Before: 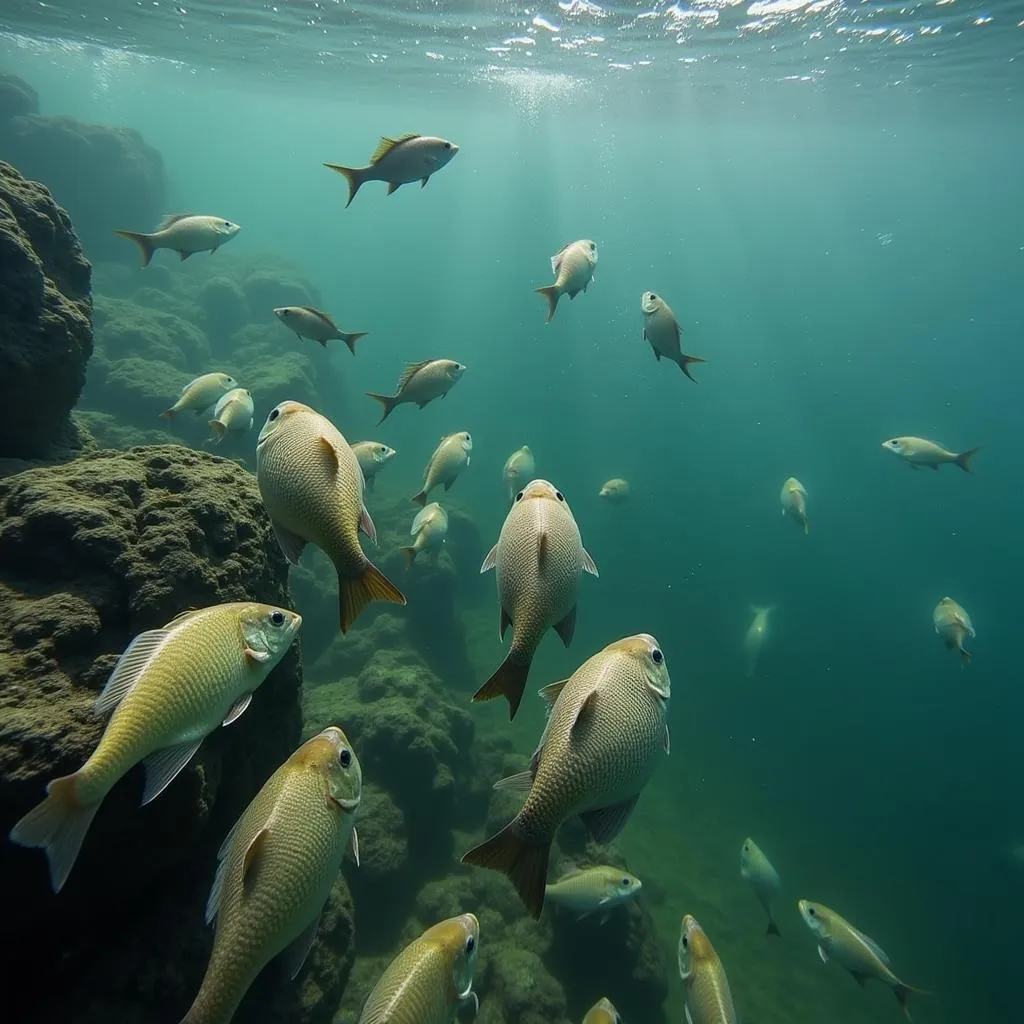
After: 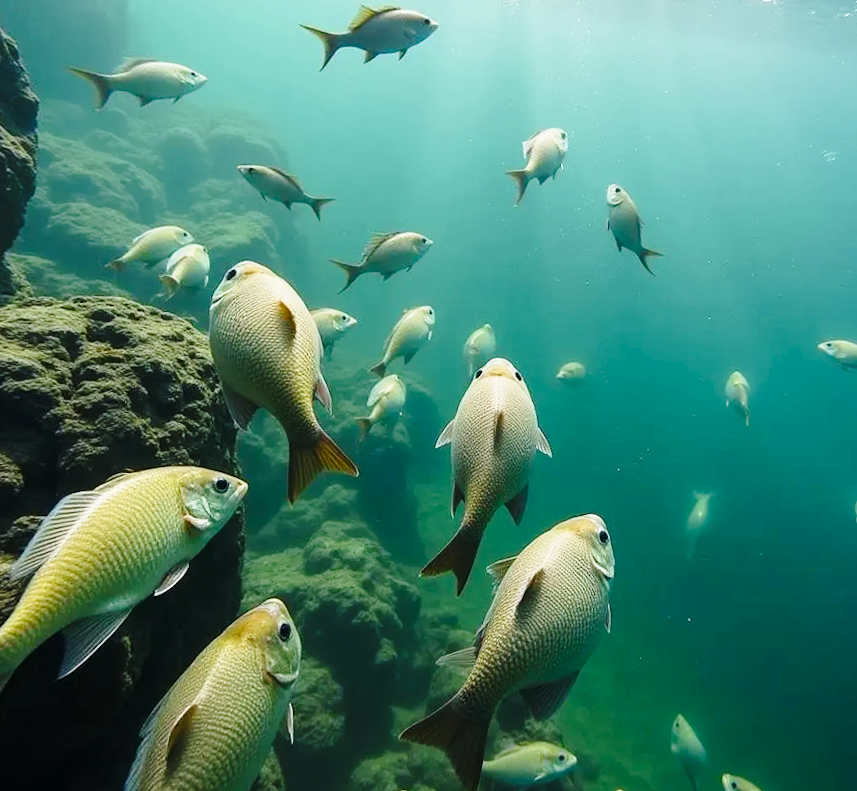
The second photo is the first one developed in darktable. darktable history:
color zones: curves: ch1 [(0, 0.525) (0.143, 0.556) (0.286, 0.52) (0.429, 0.5) (0.571, 0.5) (0.714, 0.5) (0.857, 0.503) (1, 0.525)]
crop and rotate: angle -3.27°, left 5.211%, top 5.211%, right 4.607%, bottom 4.607%
base curve: curves: ch0 [(0, 0) (0.028, 0.03) (0.121, 0.232) (0.46, 0.748) (0.859, 0.968) (1, 1)], preserve colors none
rotate and perspective: rotation -0.013°, lens shift (vertical) -0.027, lens shift (horizontal) 0.178, crop left 0.016, crop right 0.989, crop top 0.082, crop bottom 0.918
